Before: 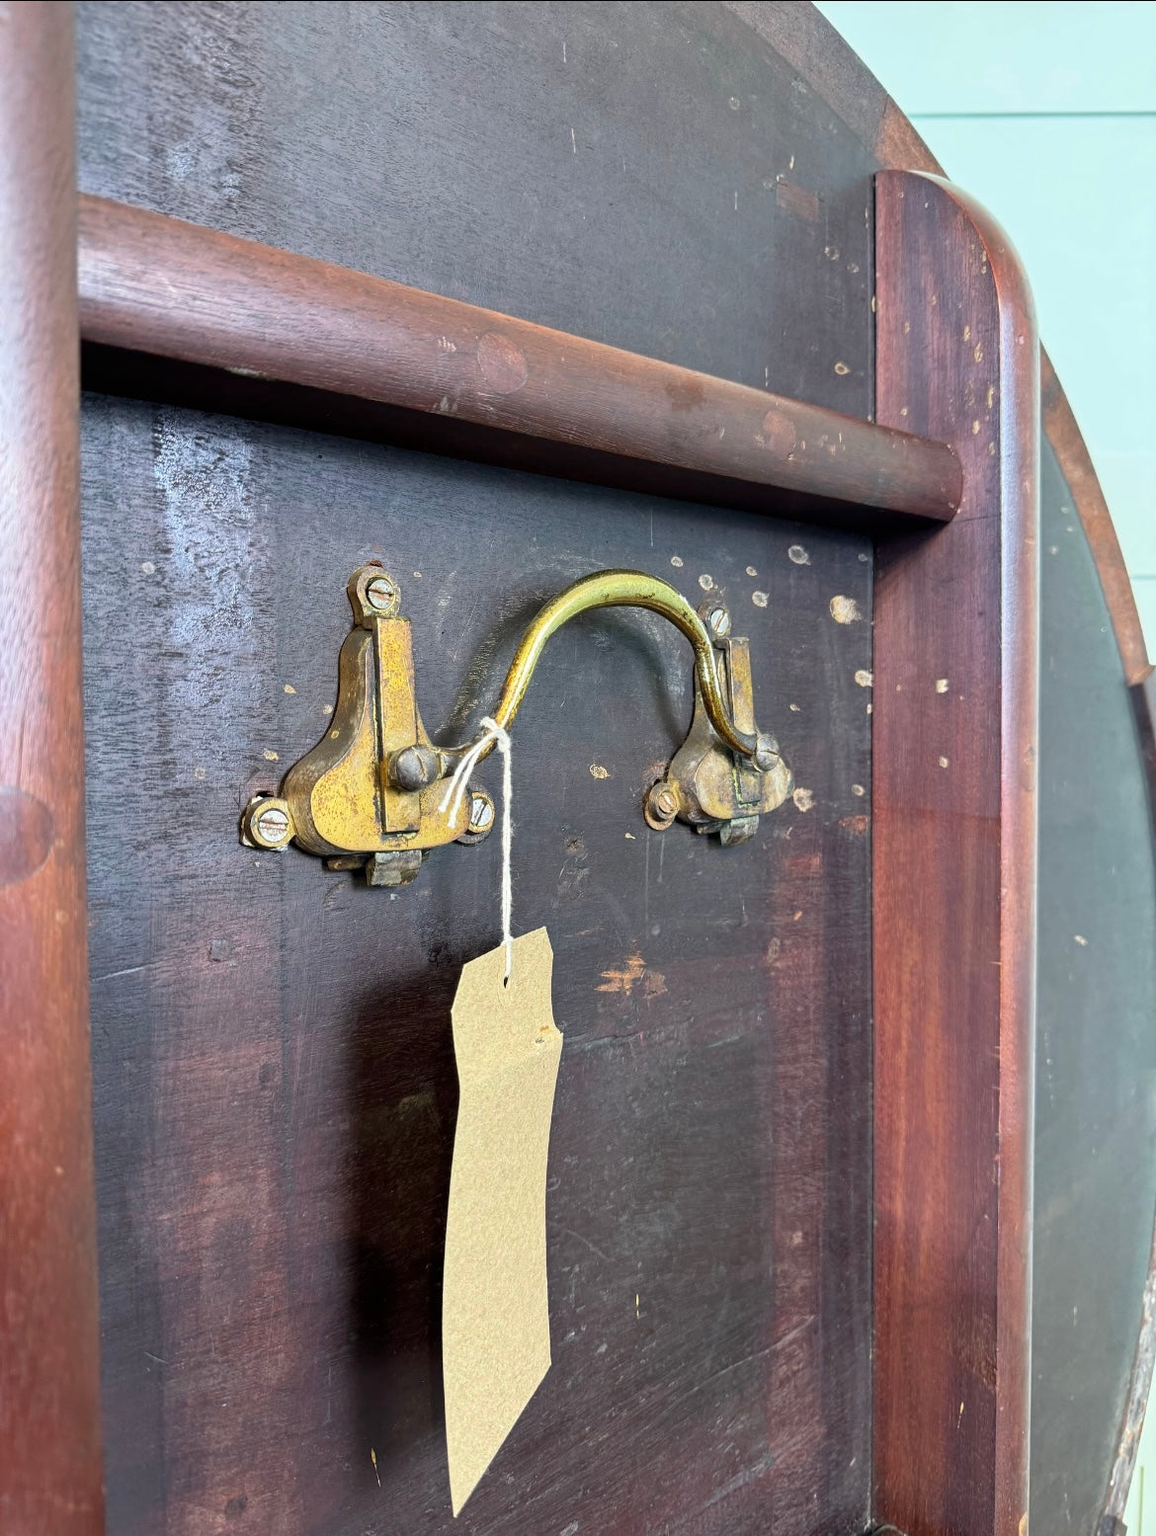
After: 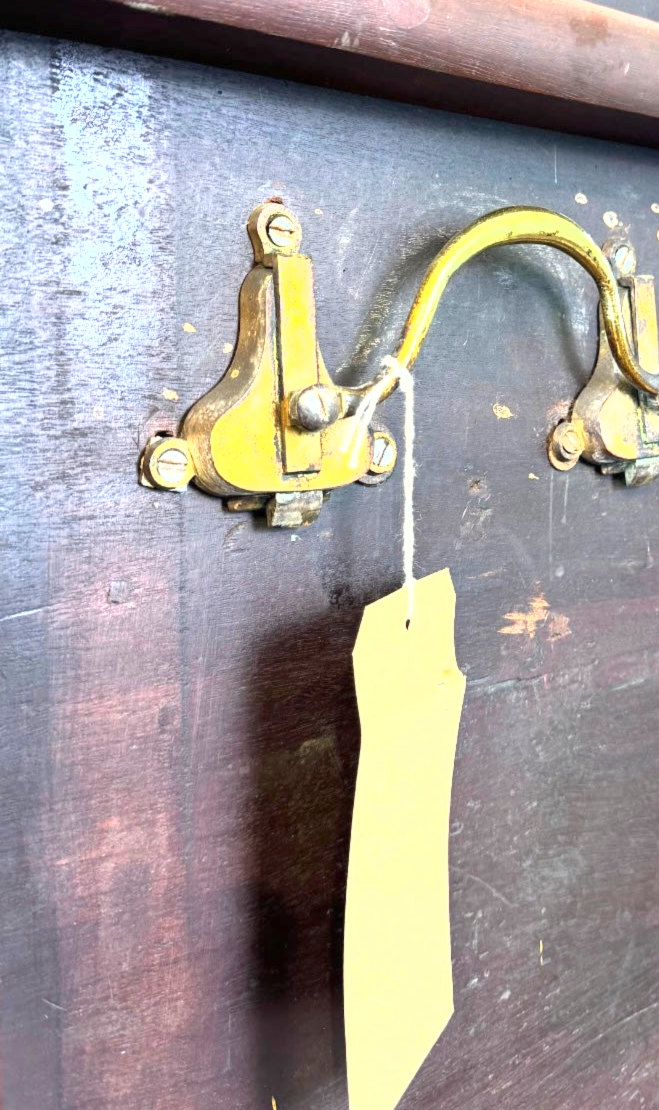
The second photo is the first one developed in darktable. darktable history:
lowpass: radius 0.5, unbound 0
crop: left 8.966%, top 23.852%, right 34.699%, bottom 4.703%
exposure: black level correction 0, exposure 1.35 EV, compensate exposure bias true, compensate highlight preservation false
